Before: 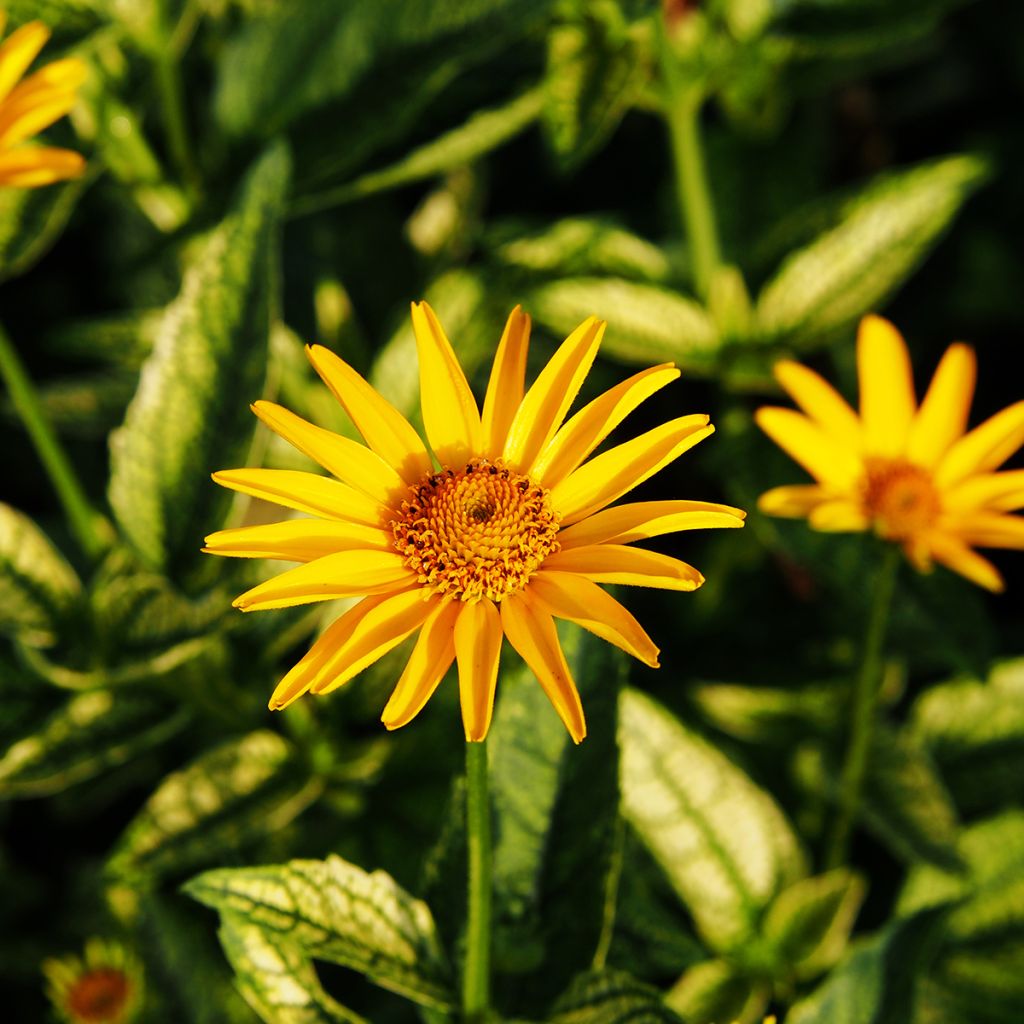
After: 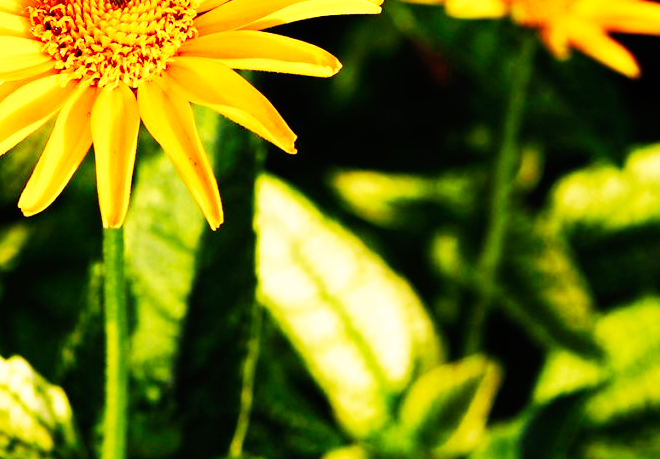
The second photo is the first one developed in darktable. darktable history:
crop and rotate: left 35.509%, top 50.238%, bottom 4.934%
base curve: curves: ch0 [(0, 0) (0.007, 0.004) (0.027, 0.03) (0.046, 0.07) (0.207, 0.54) (0.442, 0.872) (0.673, 0.972) (1, 1)], preserve colors none
